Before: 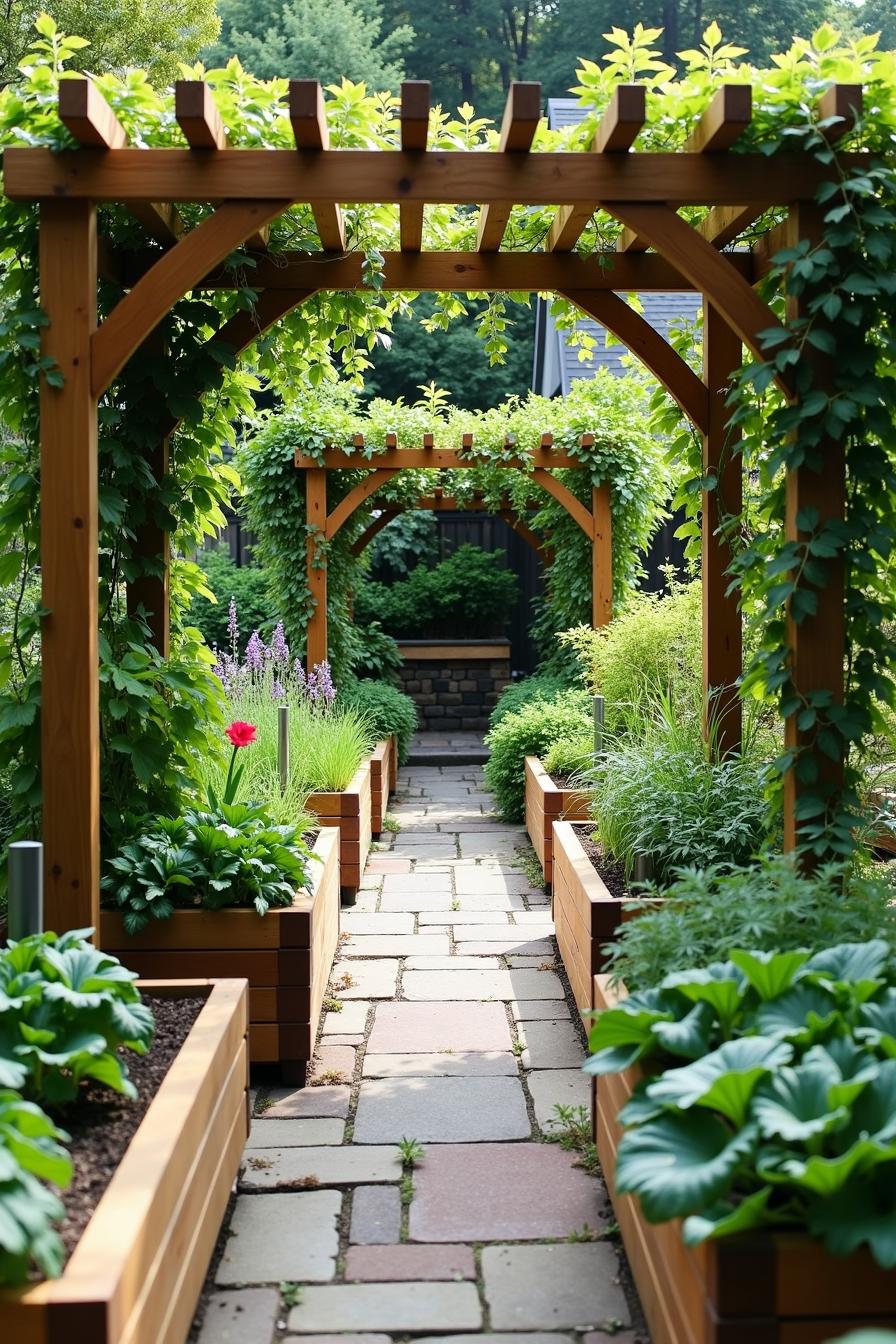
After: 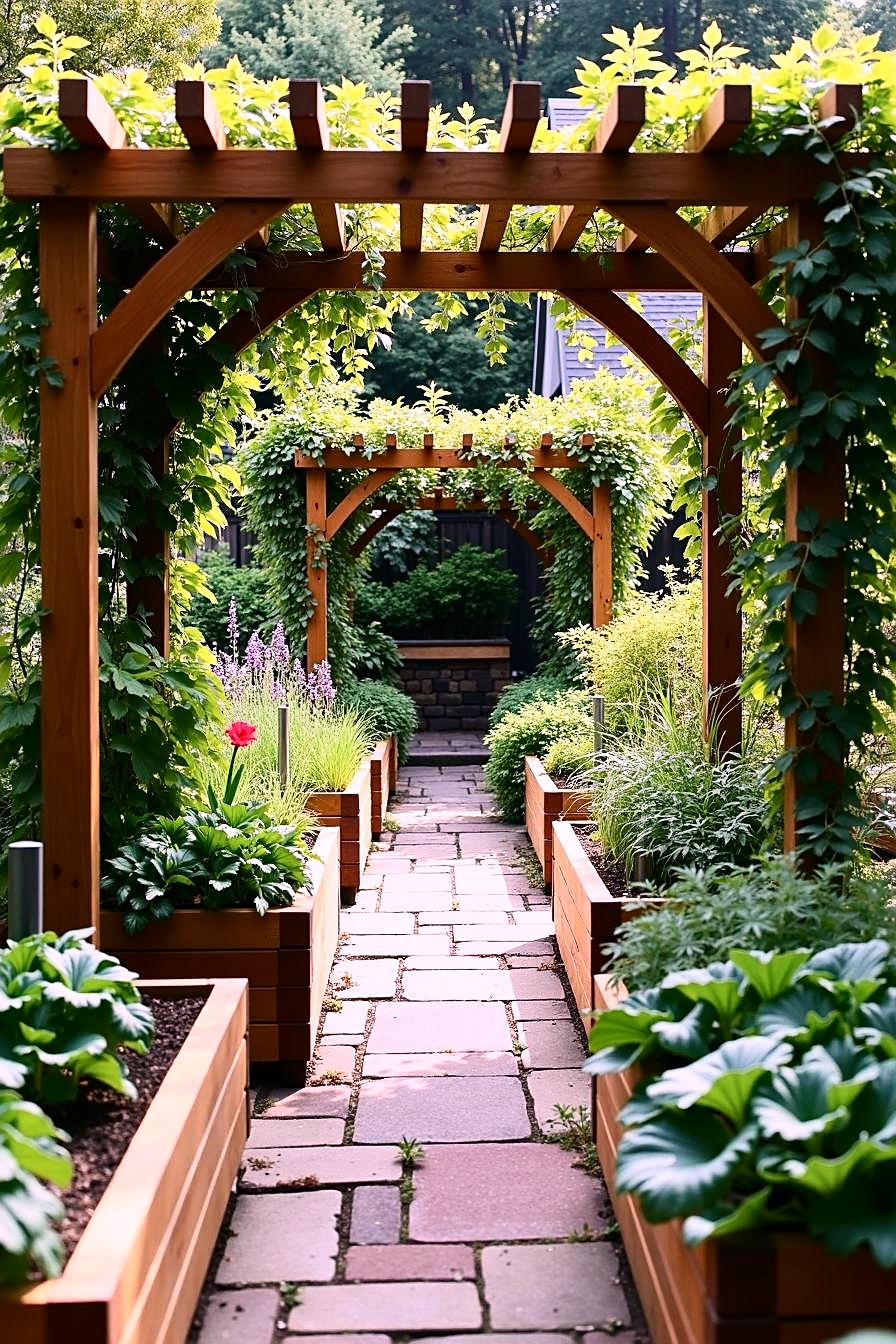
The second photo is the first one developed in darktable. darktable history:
white balance: red 1.188, blue 1.11
shadows and highlights: shadows 30.63, highlights -63.22, shadows color adjustment 98%, highlights color adjustment 58.61%, soften with gaussian
sharpen: on, module defaults
contrast brightness saturation: contrast 0.22
